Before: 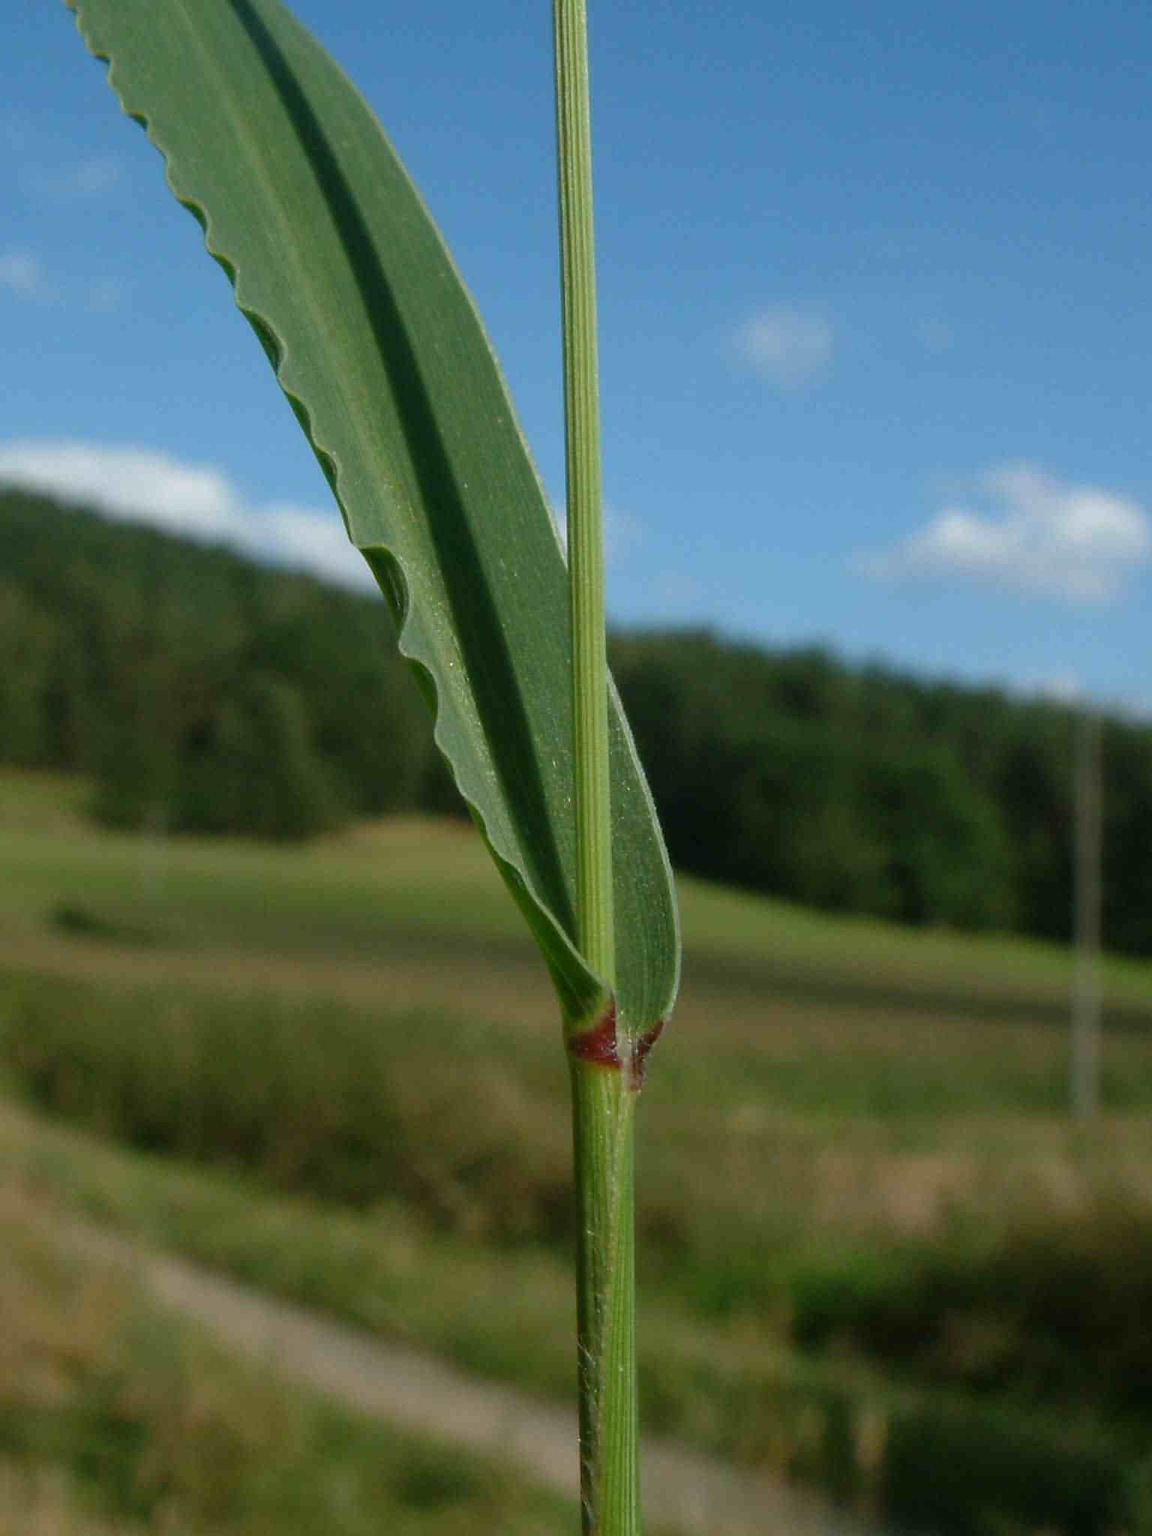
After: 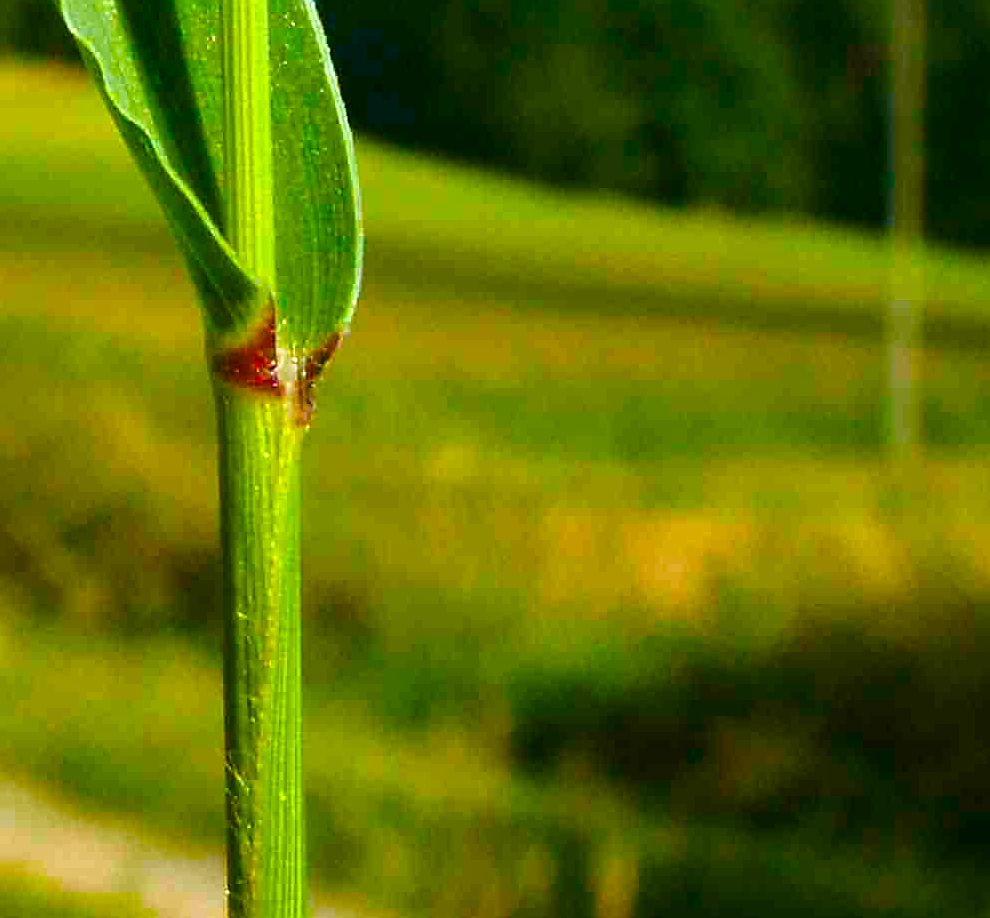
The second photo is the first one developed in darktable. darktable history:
sharpen: on, module defaults
tone equalizer: -8 EV 0.001 EV, -7 EV -0.004 EV, -6 EV 0.009 EV, -5 EV 0.032 EV, -4 EV 0.276 EV, -3 EV 0.644 EV, -2 EV 0.584 EV, -1 EV 0.187 EV, +0 EV 0.024 EV
color balance rgb: linear chroma grading › global chroma 25%, perceptual saturation grading › global saturation 40%, perceptual saturation grading › highlights -50%, perceptual saturation grading › shadows 30%, perceptual brilliance grading › global brilliance 25%, global vibrance 60%
crop and rotate: left 35.509%, top 50.238%, bottom 4.934%
